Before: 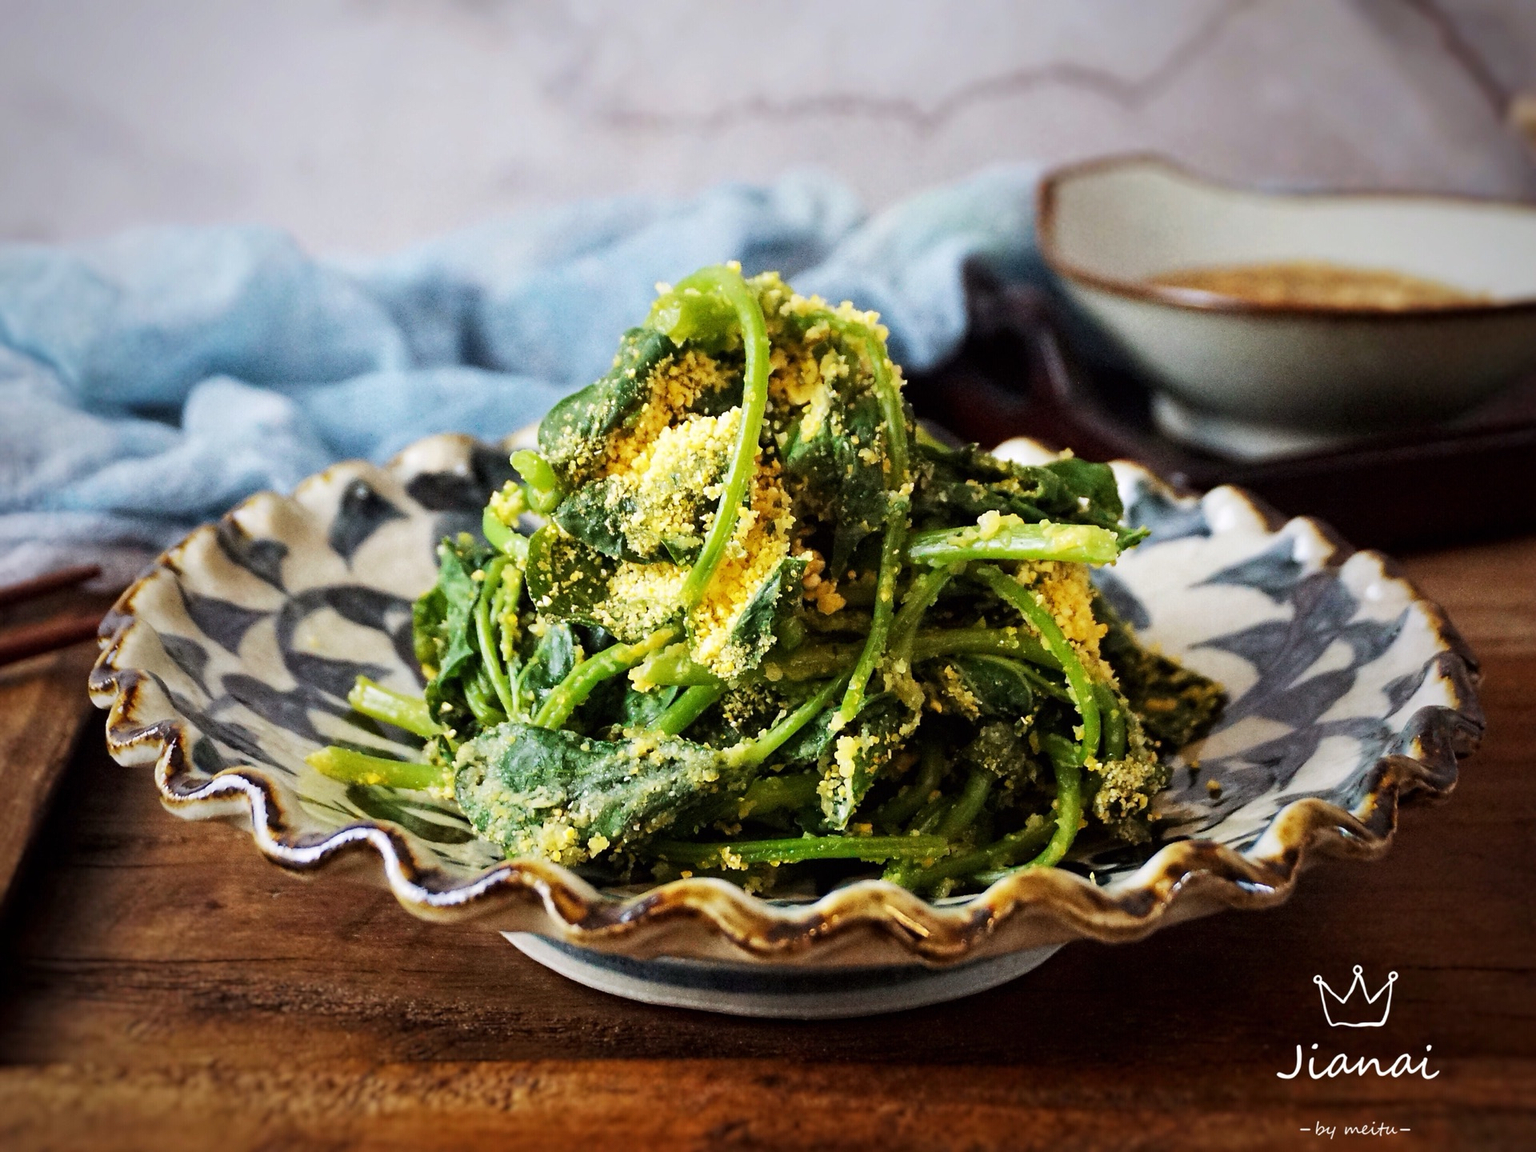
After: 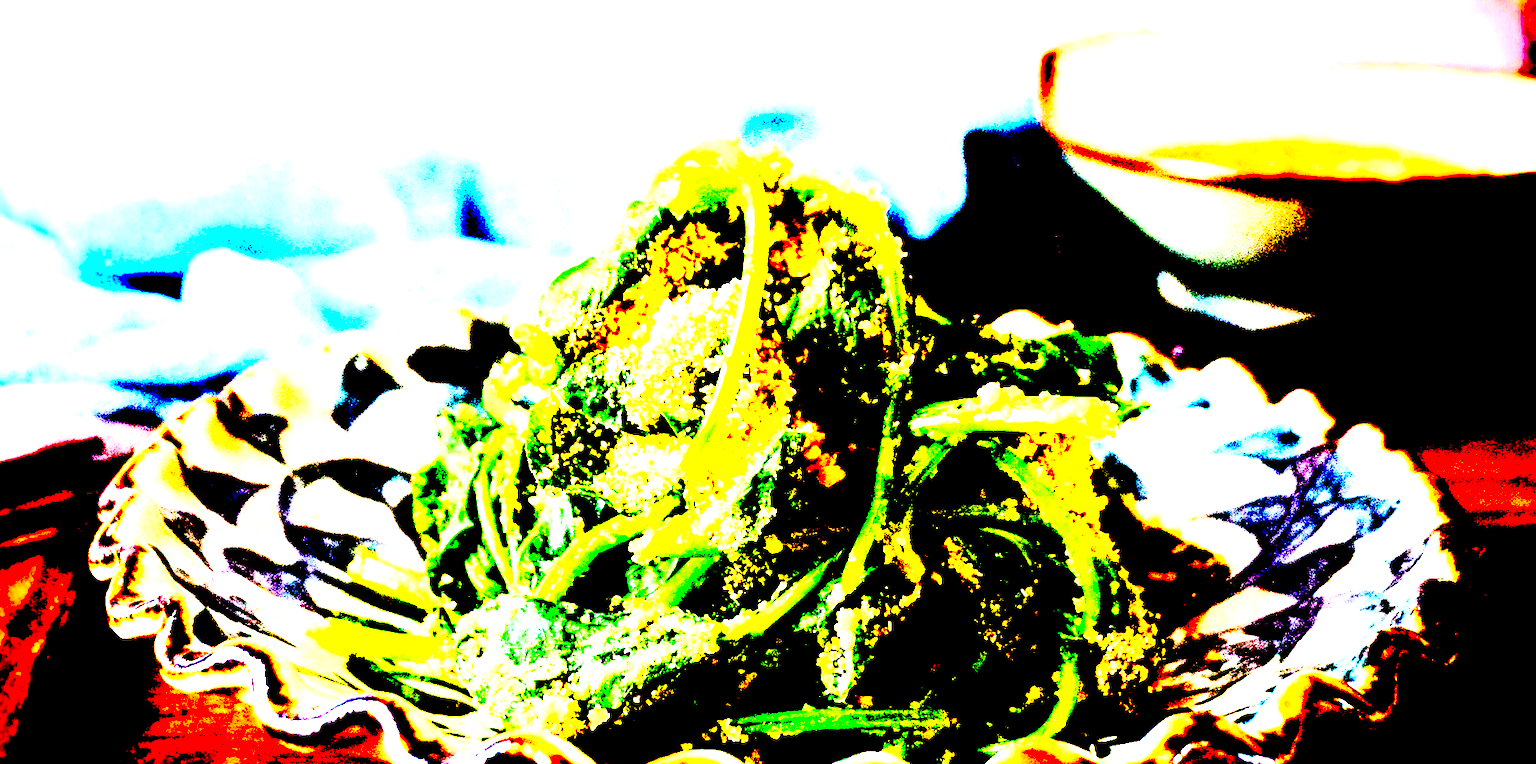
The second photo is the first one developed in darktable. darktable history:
local contrast: mode bilateral grid, contrast 20, coarseness 50, detail 119%, midtone range 0.2
crop: top 11.16%, bottom 22.513%
exposure: black level correction 0.099, exposure 2.98 EV, compensate highlight preservation false
base curve: curves: ch0 [(0, 0) (0.088, 0.125) (0.176, 0.251) (0.354, 0.501) (0.613, 0.749) (1, 0.877)]
contrast brightness saturation: saturation -0.057
